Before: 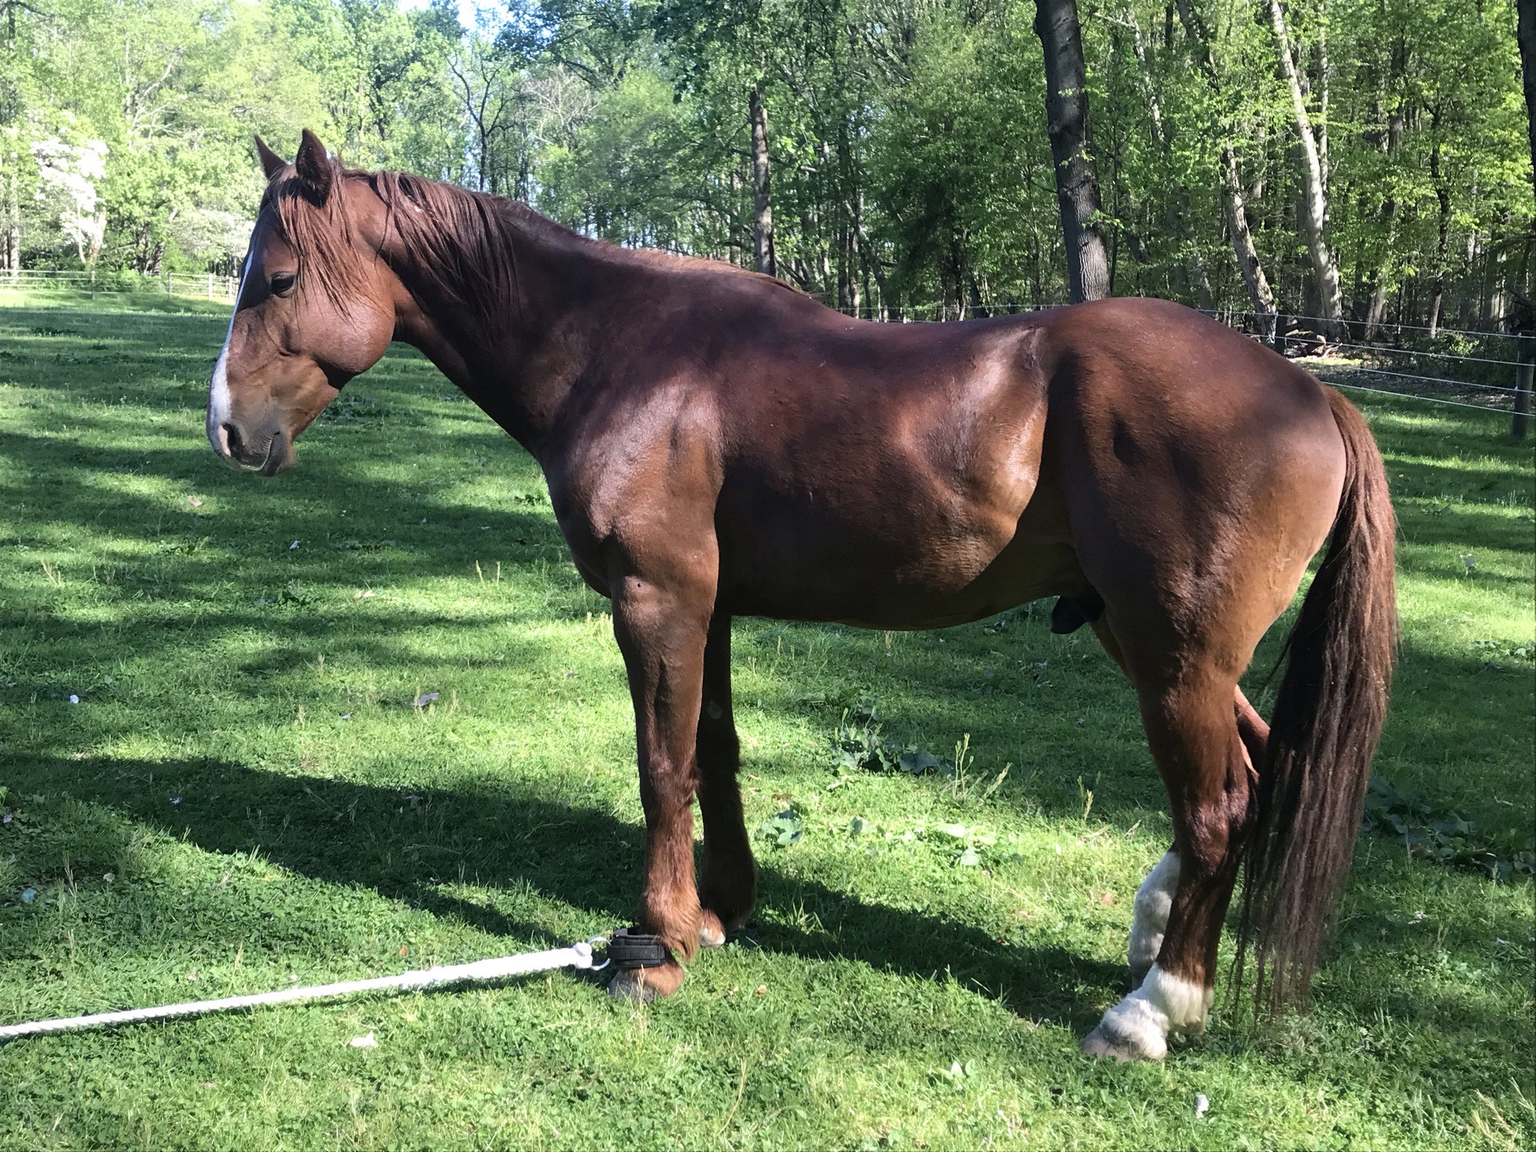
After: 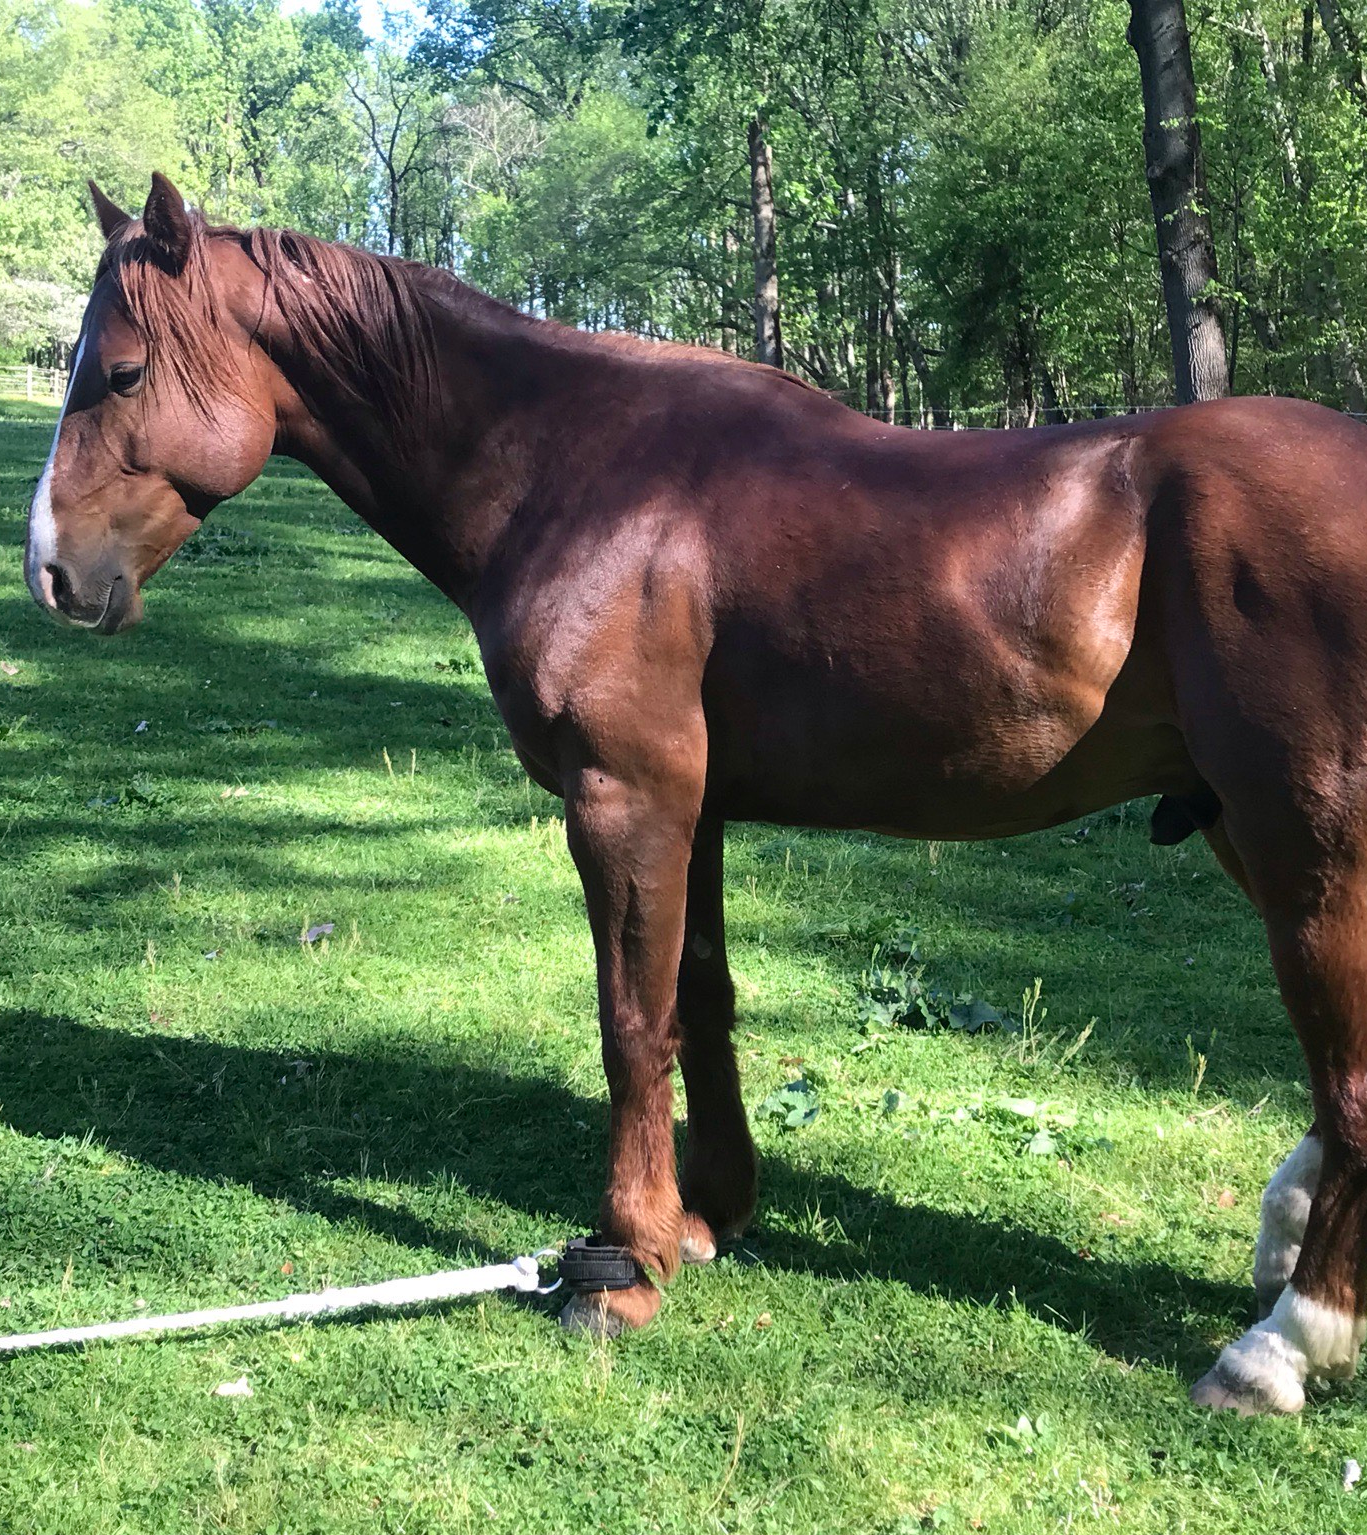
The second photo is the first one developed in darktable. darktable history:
crop and rotate: left 12.271%, right 20.938%
